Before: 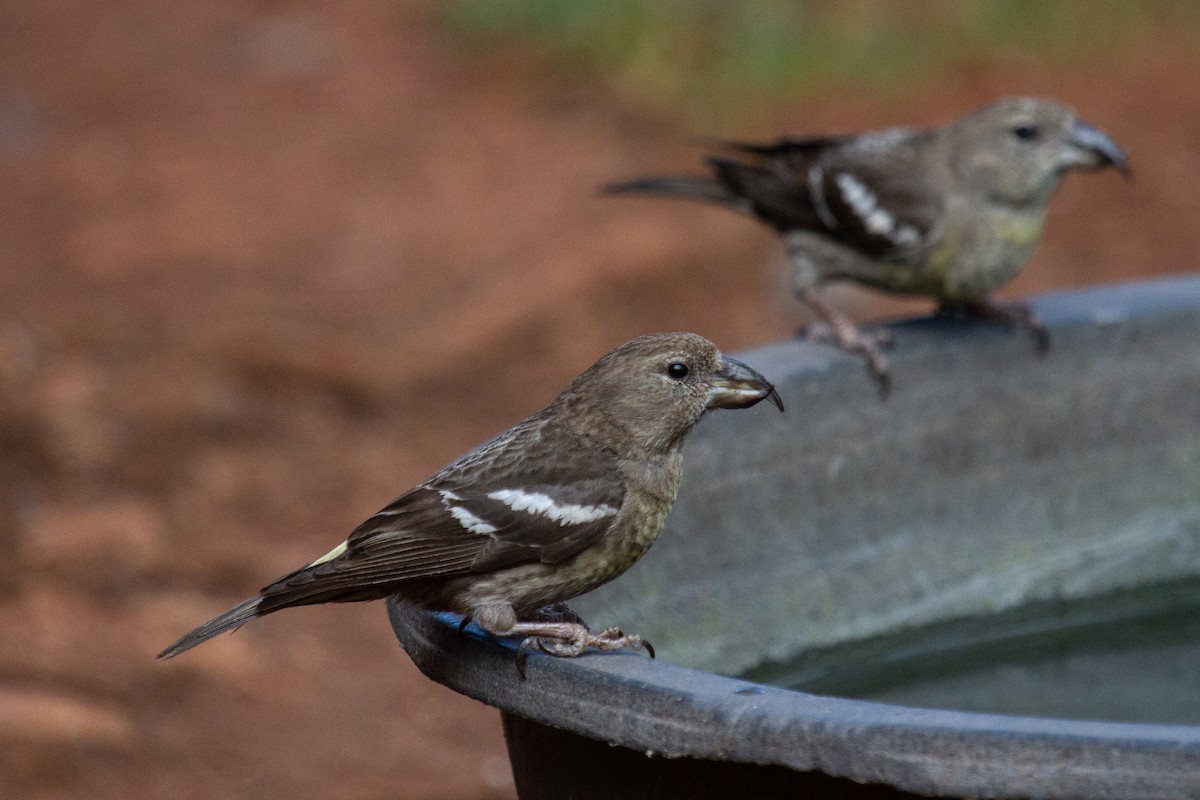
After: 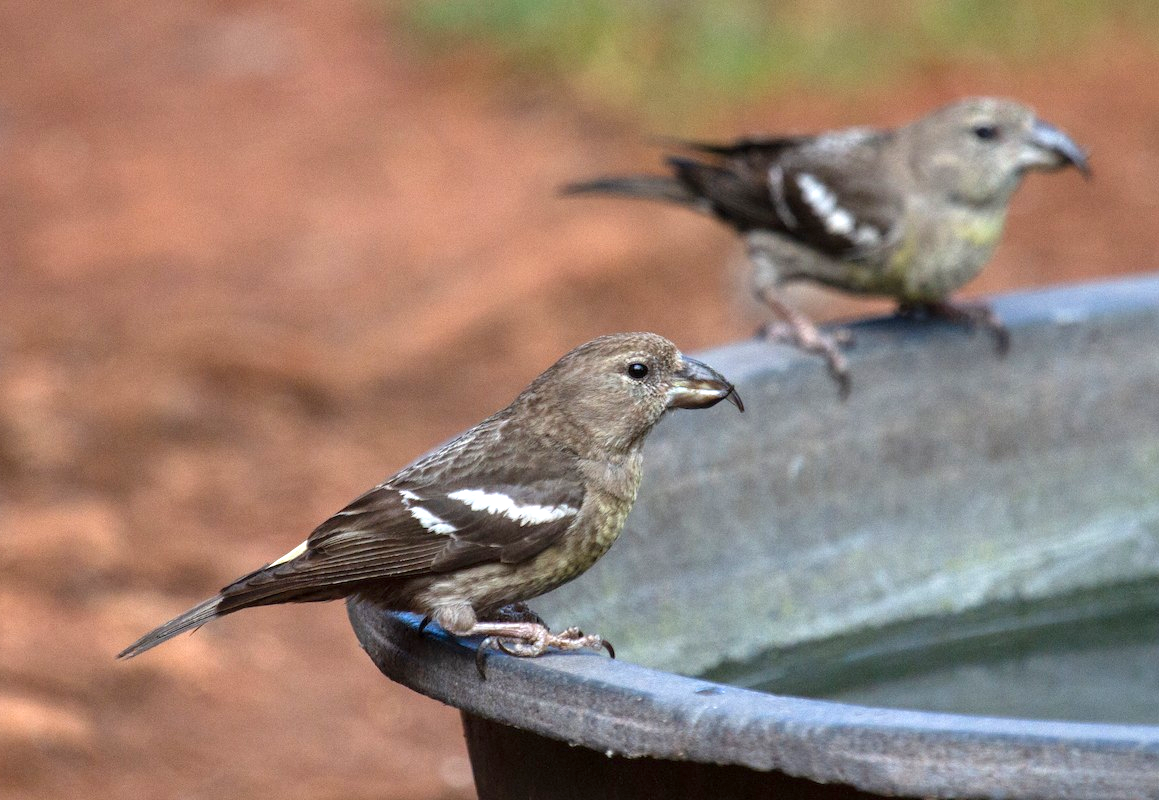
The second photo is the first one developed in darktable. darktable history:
crop and rotate: left 3.352%
exposure: exposure 1.164 EV, compensate exposure bias true, compensate highlight preservation false
